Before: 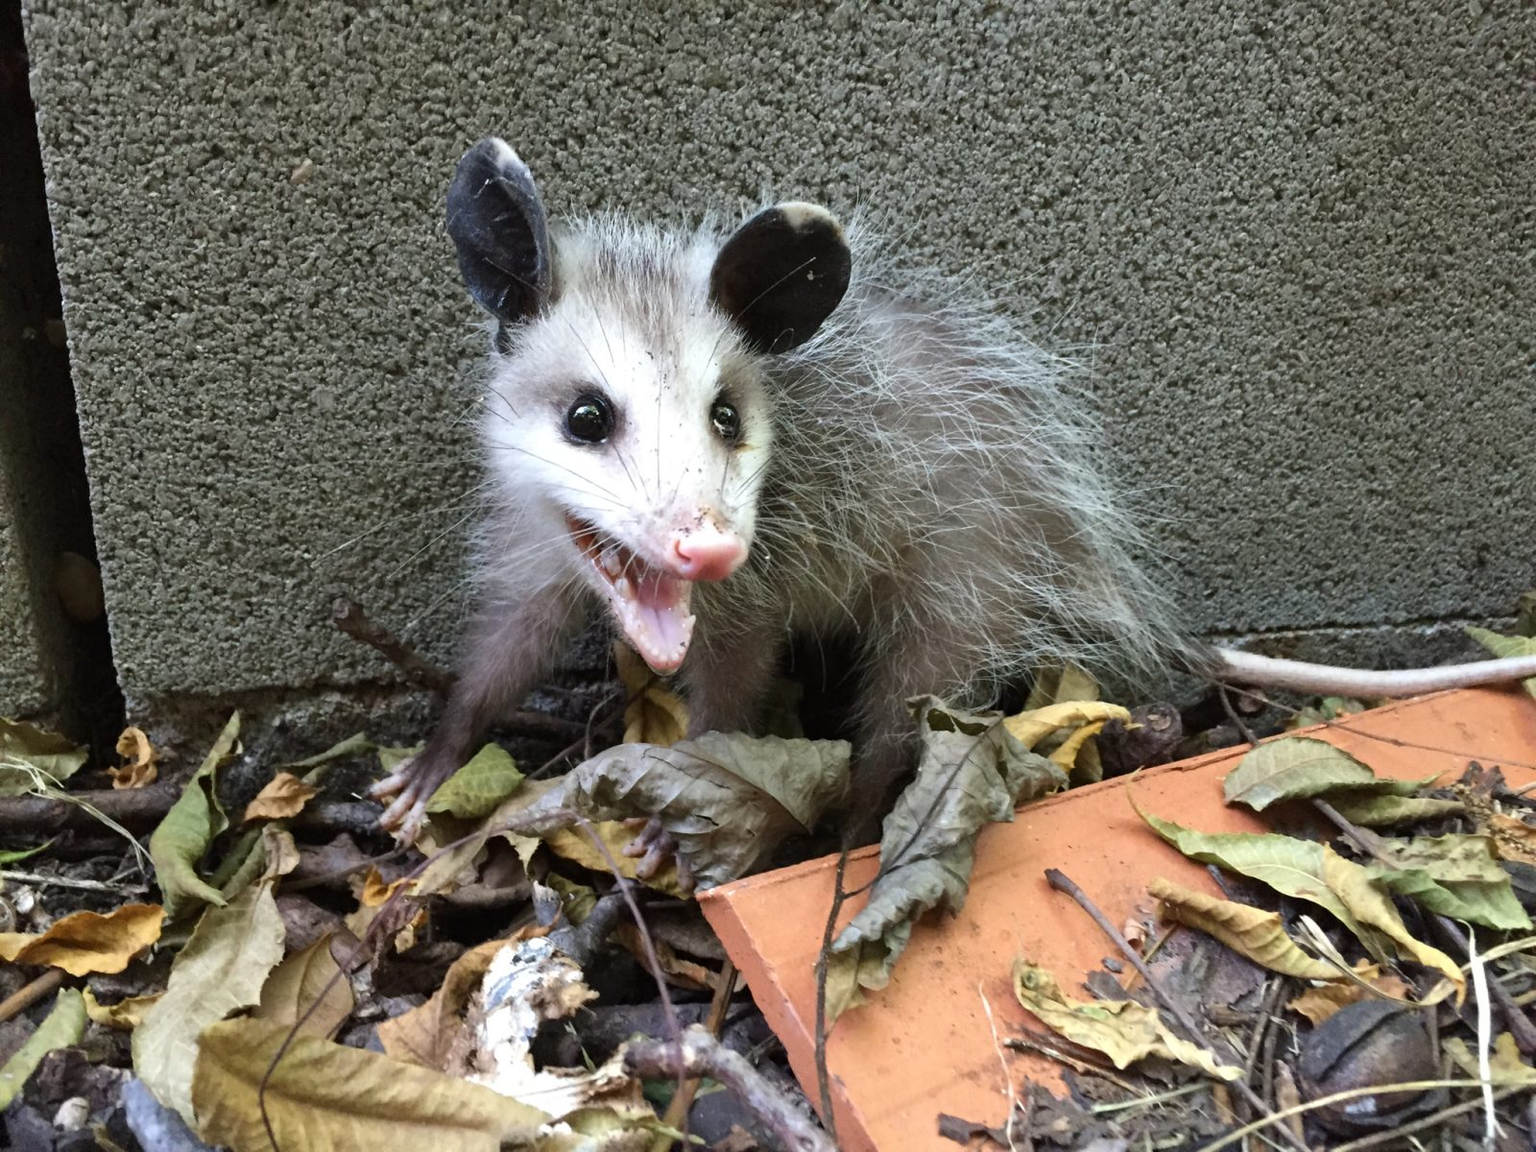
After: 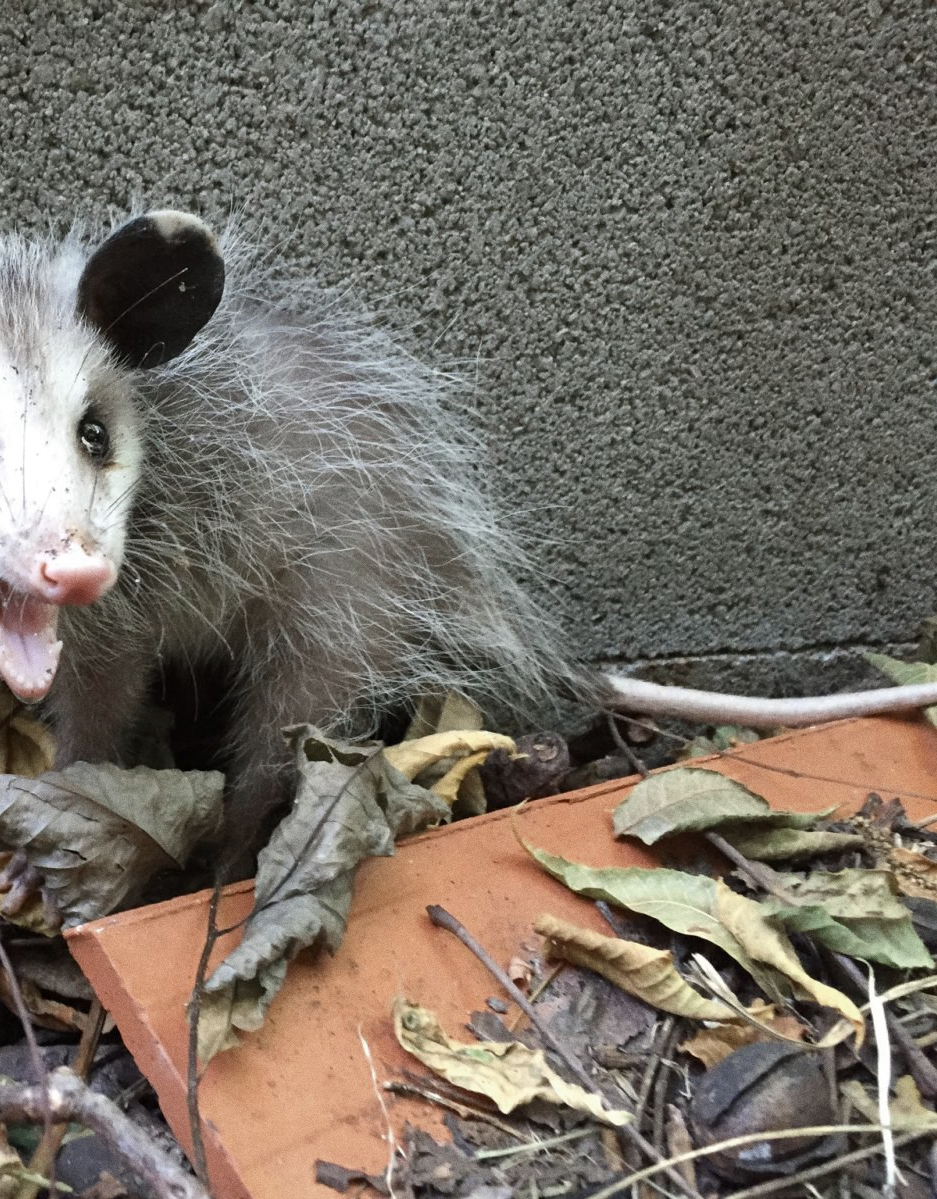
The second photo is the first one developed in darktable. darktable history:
grain: coarseness 0.09 ISO
crop: left 41.402%
color zones: curves: ch0 [(0, 0.5) (0.125, 0.4) (0.25, 0.5) (0.375, 0.4) (0.5, 0.4) (0.625, 0.35) (0.75, 0.35) (0.875, 0.5)]; ch1 [(0, 0.35) (0.125, 0.45) (0.25, 0.35) (0.375, 0.35) (0.5, 0.35) (0.625, 0.35) (0.75, 0.45) (0.875, 0.35)]; ch2 [(0, 0.6) (0.125, 0.5) (0.25, 0.5) (0.375, 0.6) (0.5, 0.6) (0.625, 0.5) (0.75, 0.5) (0.875, 0.5)]
